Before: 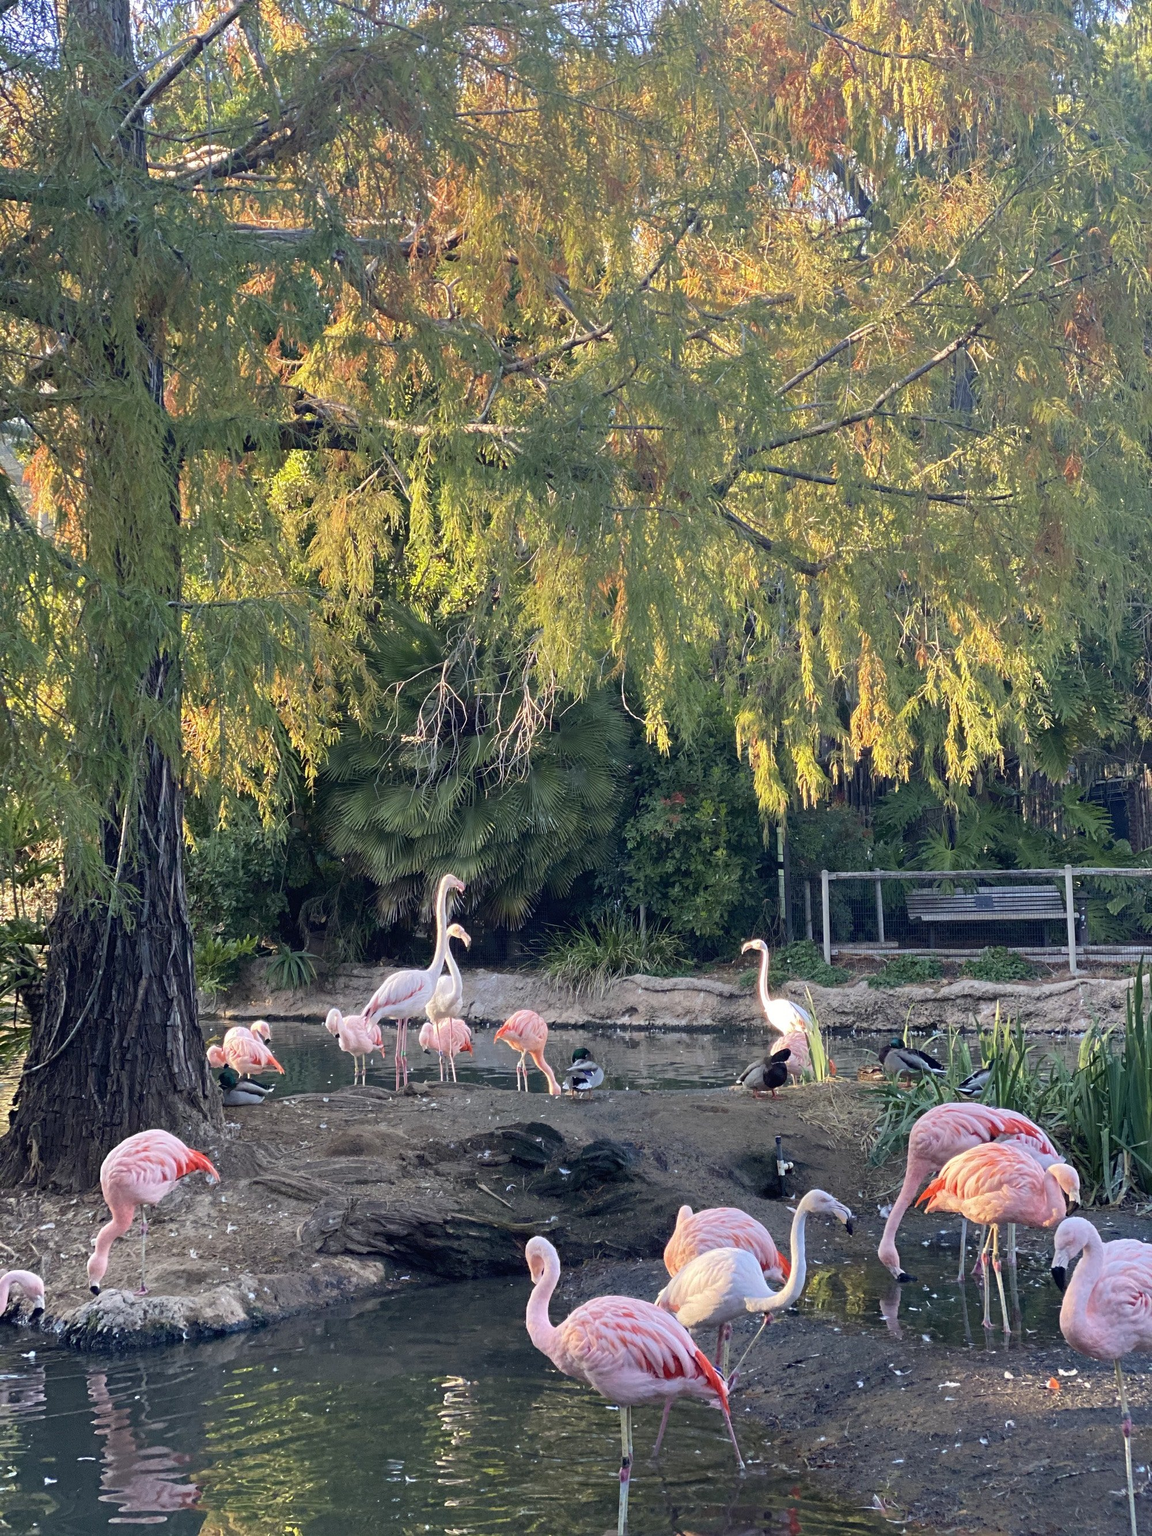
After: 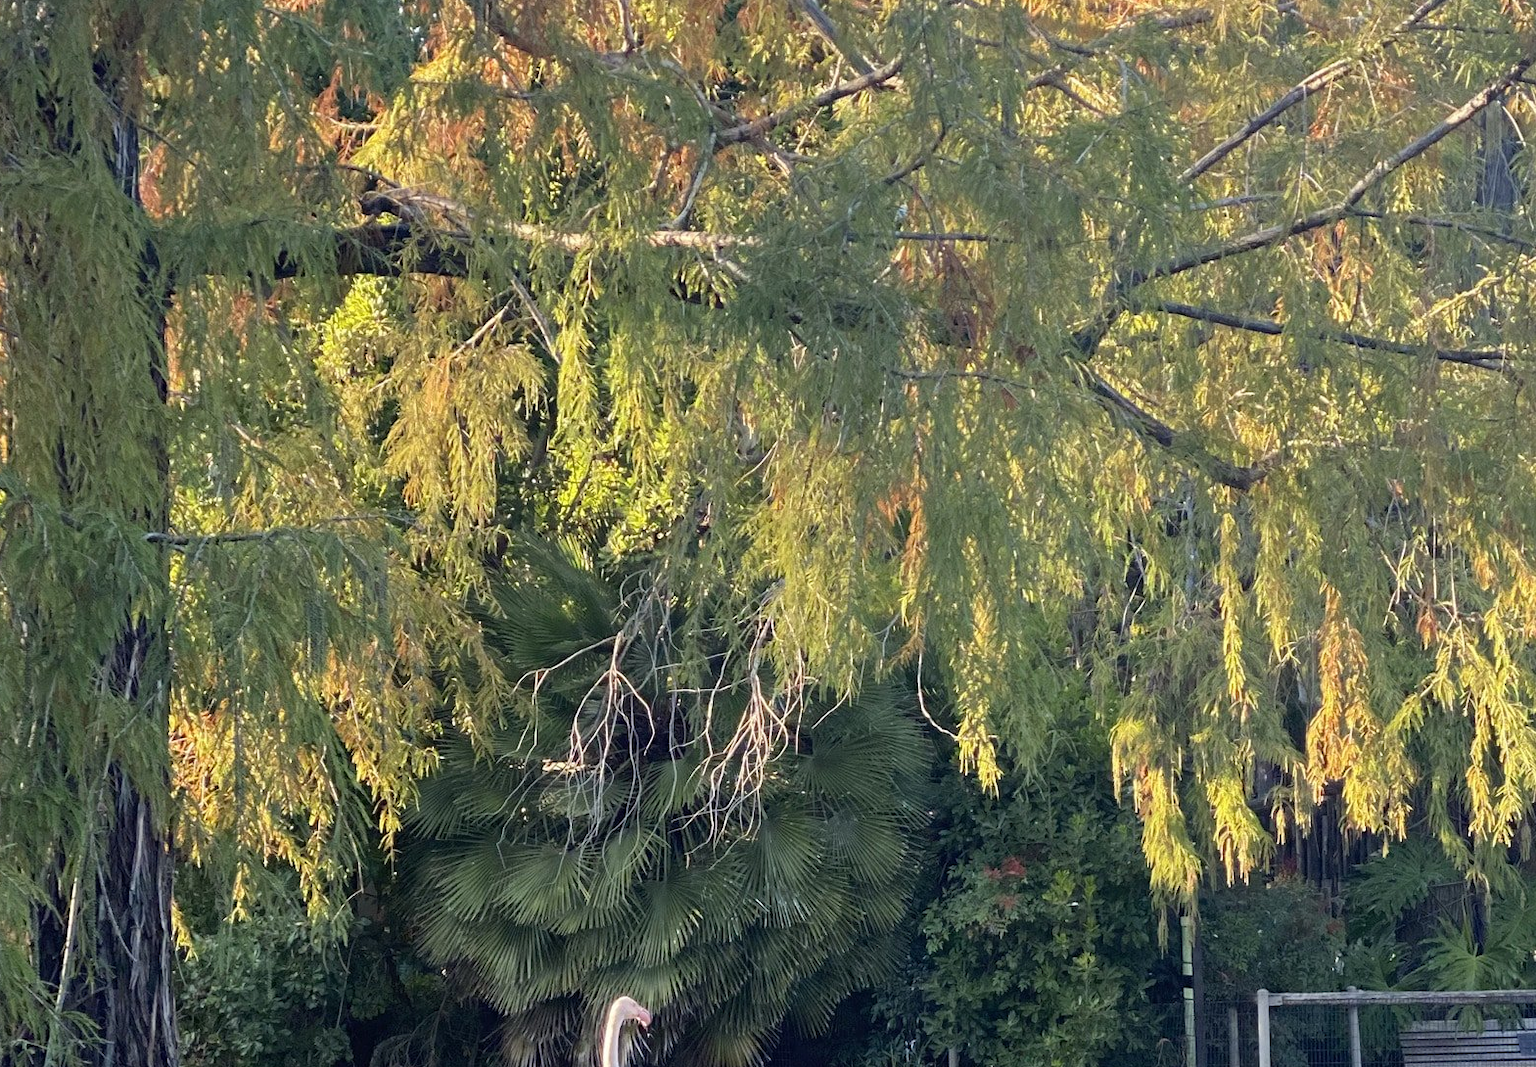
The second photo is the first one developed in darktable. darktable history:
crop: left 7.147%, top 18.767%, right 14.377%, bottom 40.33%
